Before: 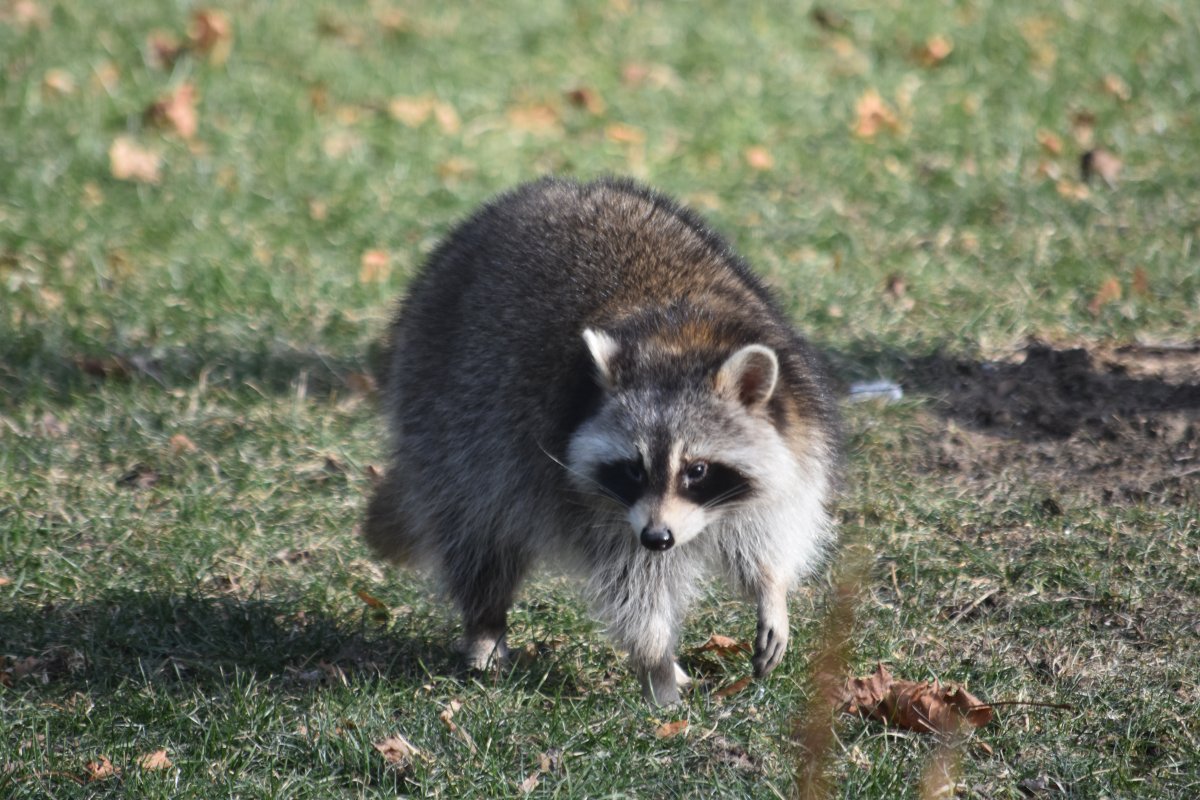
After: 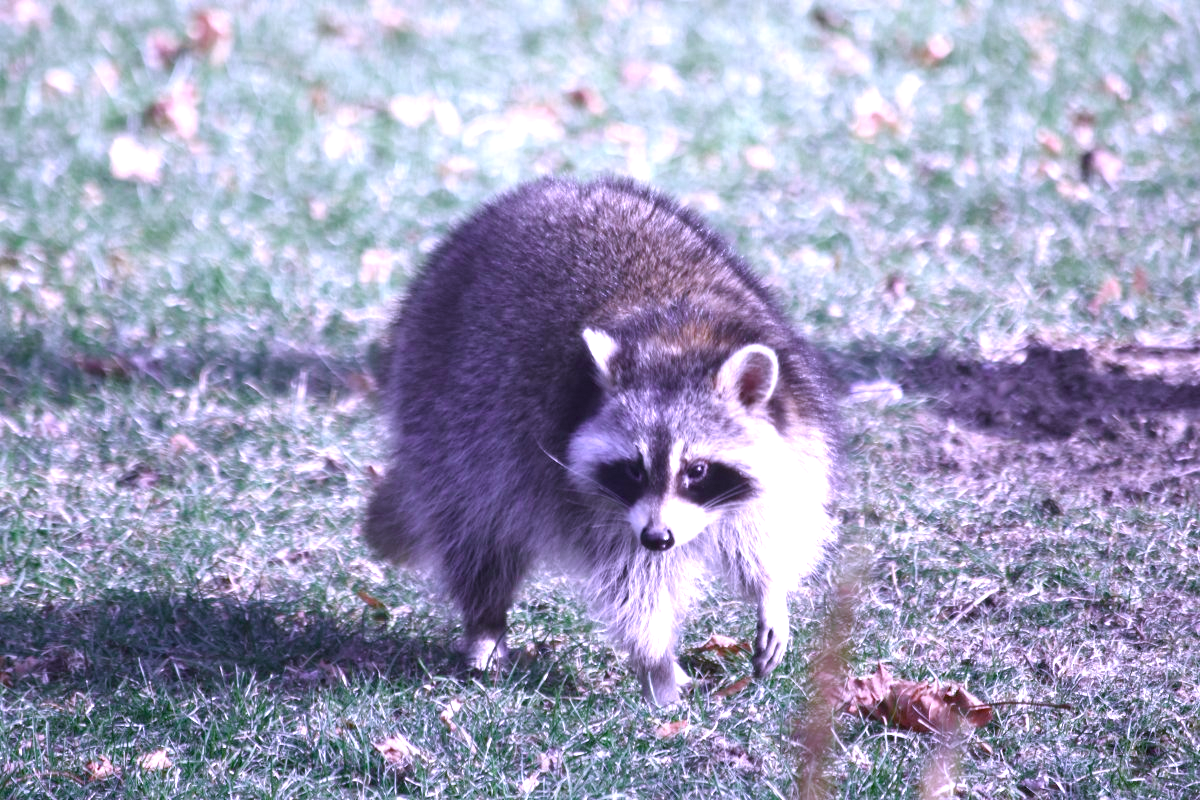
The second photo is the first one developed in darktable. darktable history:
color contrast: blue-yellow contrast 0.62
color balance rgb: perceptual saturation grading › global saturation 20%, perceptual saturation grading › highlights -25%, perceptual saturation grading › shadows 50%
exposure: exposure 0.935 EV, compensate highlight preservation false
white balance: red 0.98, blue 1.61
